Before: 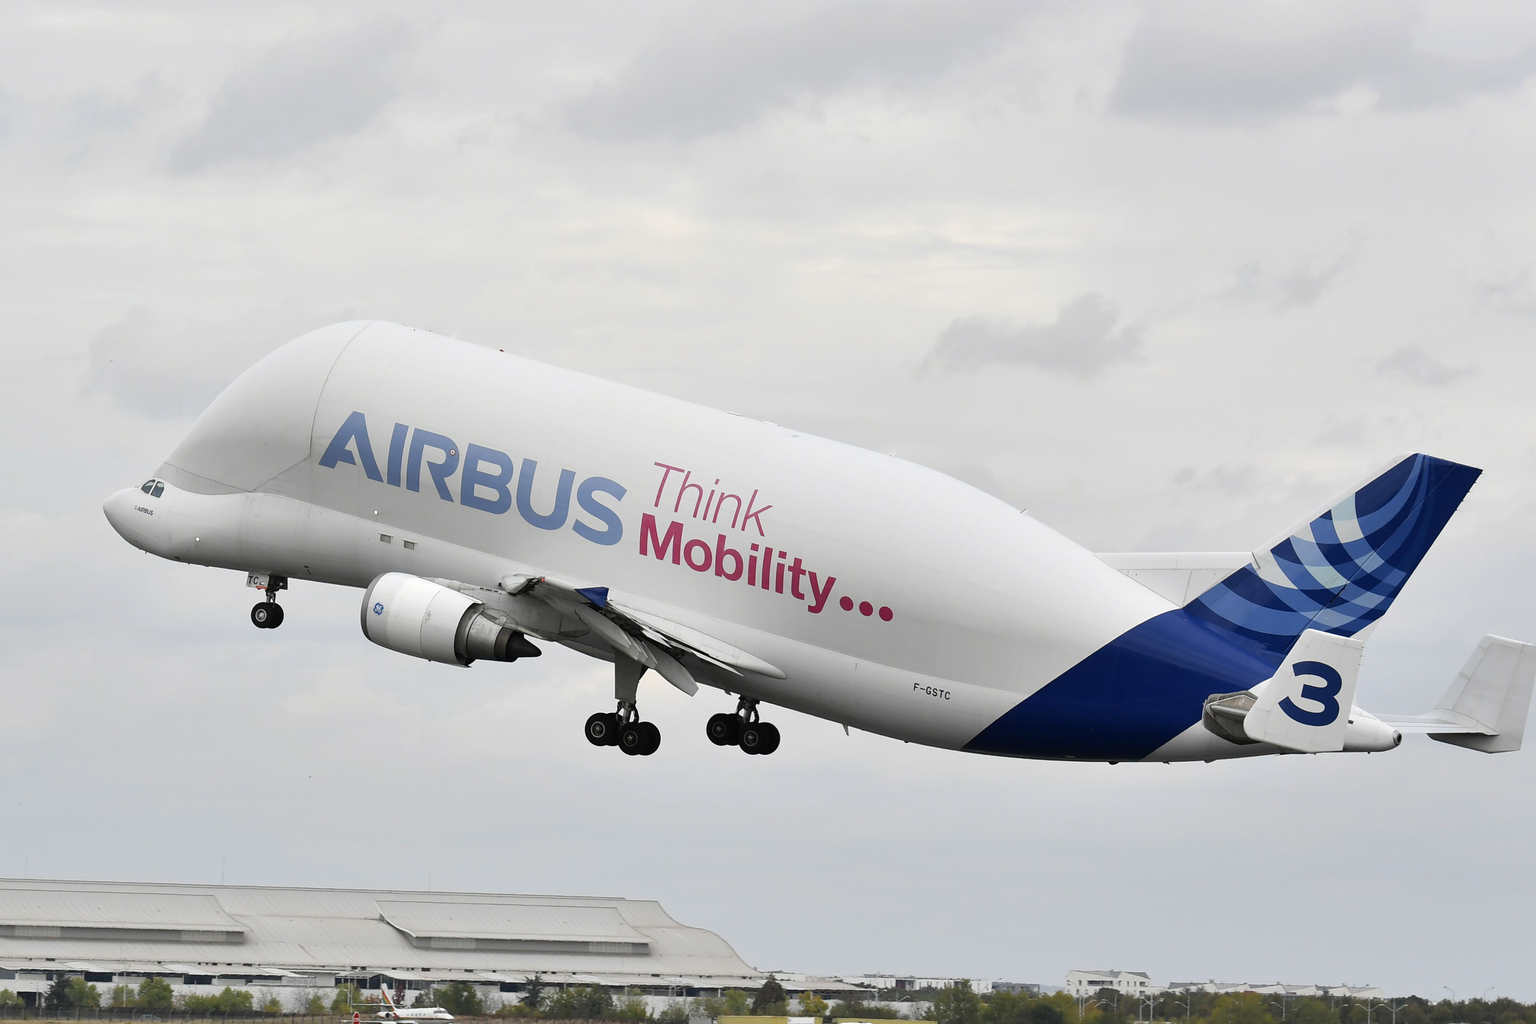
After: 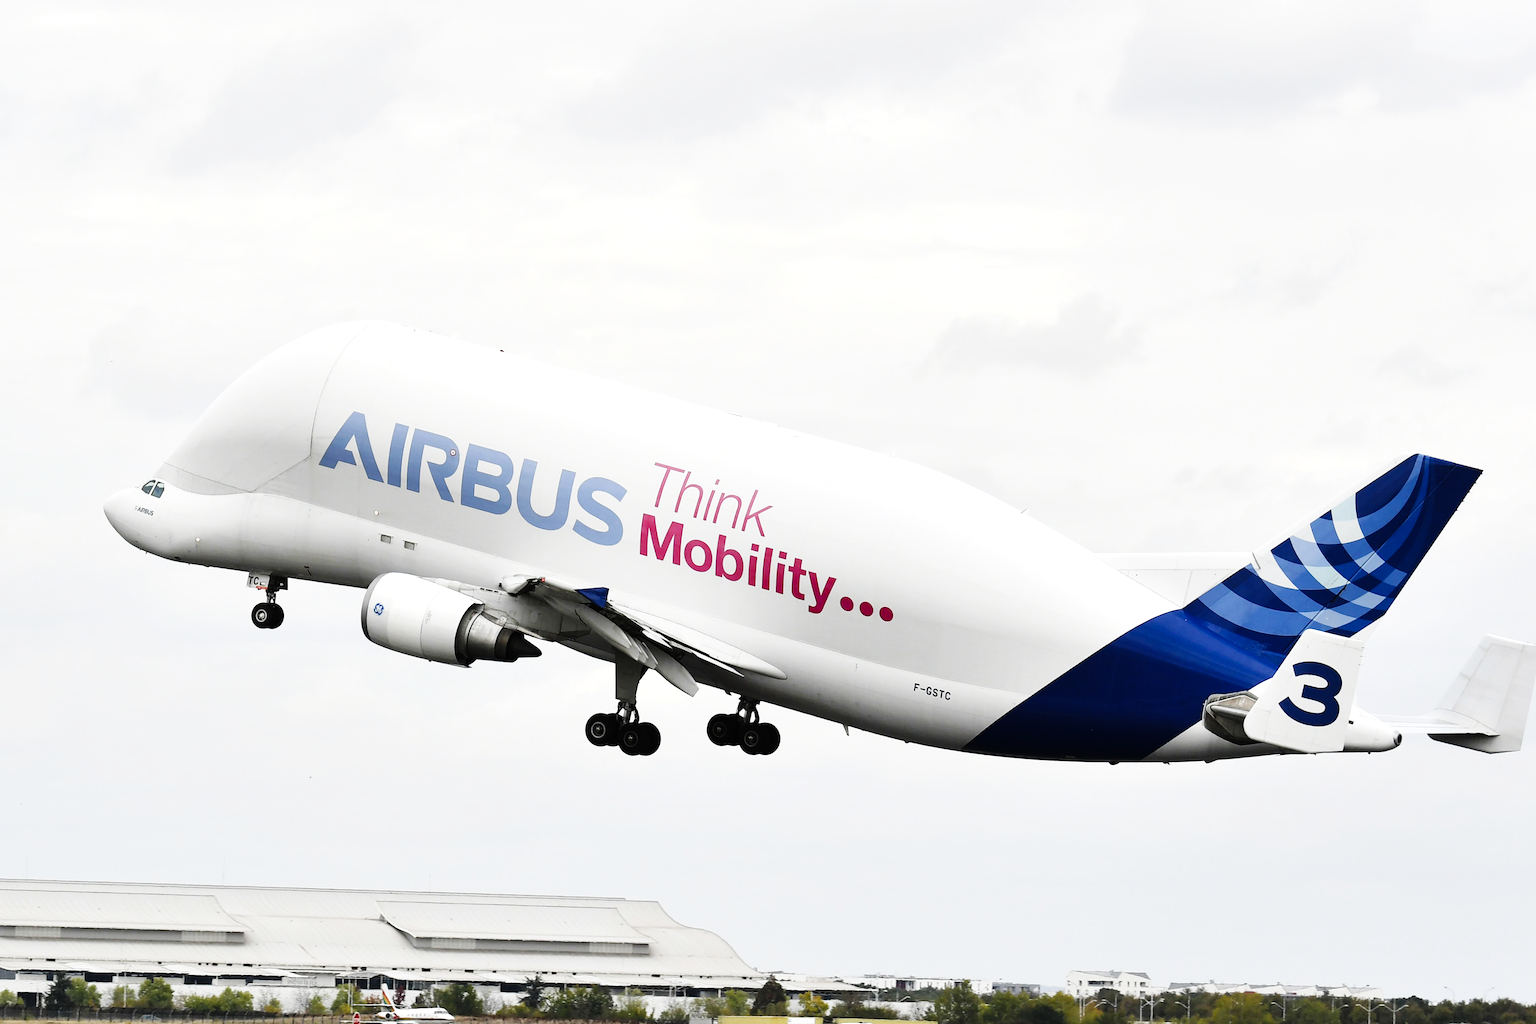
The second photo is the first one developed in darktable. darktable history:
tone equalizer: -8 EV -0.428 EV, -7 EV -0.4 EV, -6 EV -0.362 EV, -5 EV -0.195 EV, -3 EV 0.202 EV, -2 EV 0.361 EV, -1 EV 0.407 EV, +0 EV 0.422 EV, edges refinement/feathering 500, mask exposure compensation -1.57 EV, preserve details no
base curve: curves: ch0 [(0, 0) (0.036, 0.025) (0.121, 0.166) (0.206, 0.329) (0.605, 0.79) (1, 1)], preserve colors none
